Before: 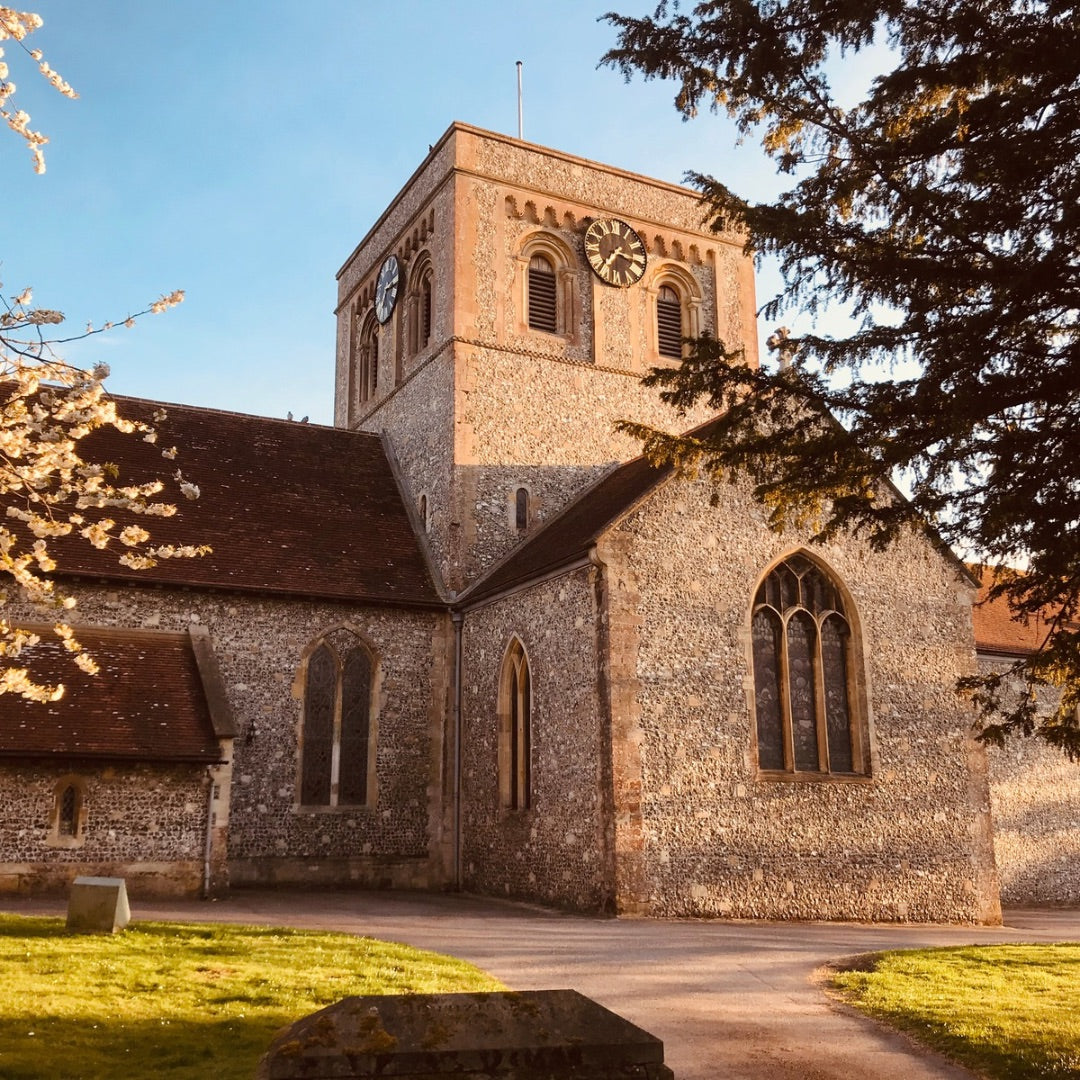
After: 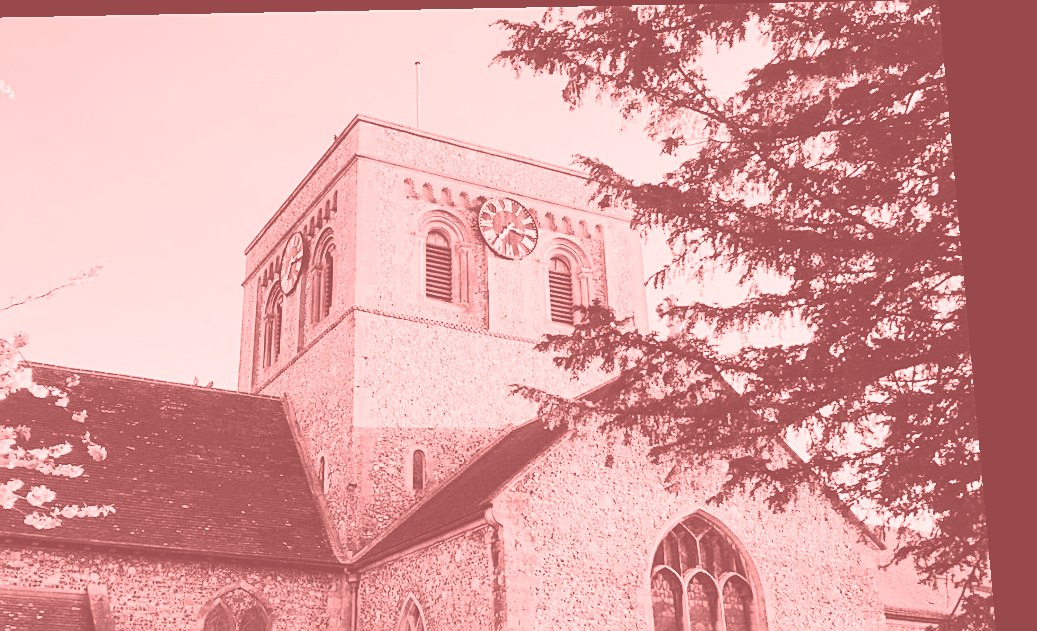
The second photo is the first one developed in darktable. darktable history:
contrast brightness saturation: contrast 0.28
exposure: black level correction 0, exposure 1.3 EV, compensate highlight preservation false
colorize: saturation 51%, source mix 50.67%, lightness 50.67%
sharpen: on, module defaults
rotate and perspective: rotation 0.128°, lens shift (vertical) -0.181, lens shift (horizontal) -0.044, shear 0.001, automatic cropping off
crop and rotate: left 11.812%, bottom 42.776%
